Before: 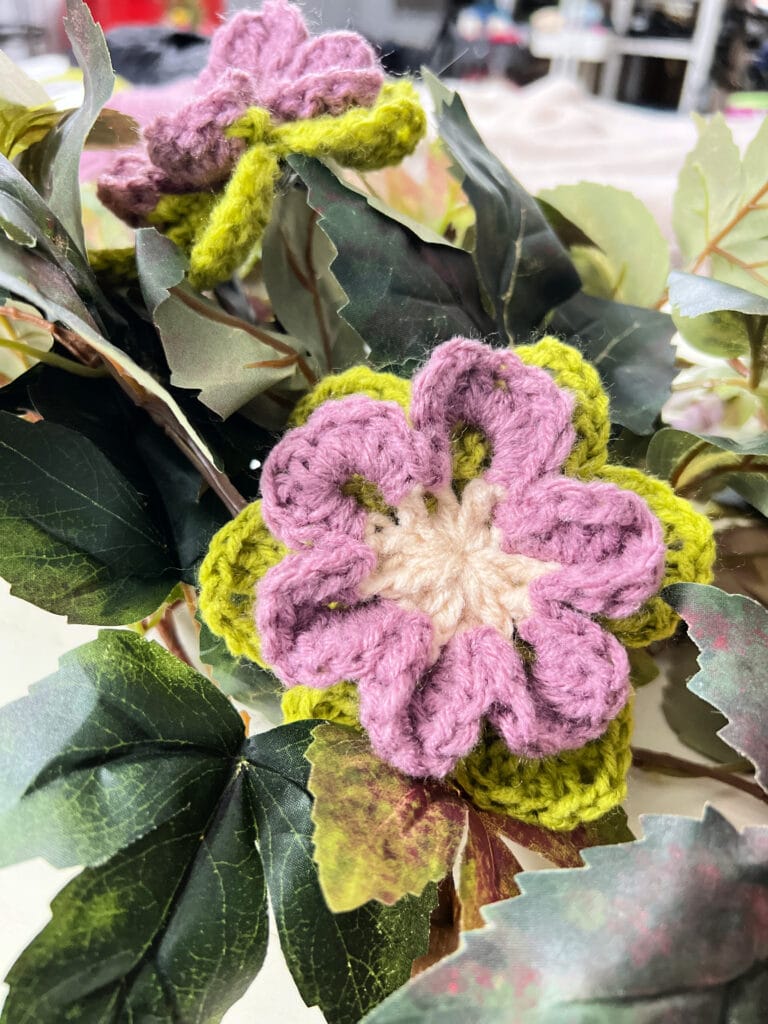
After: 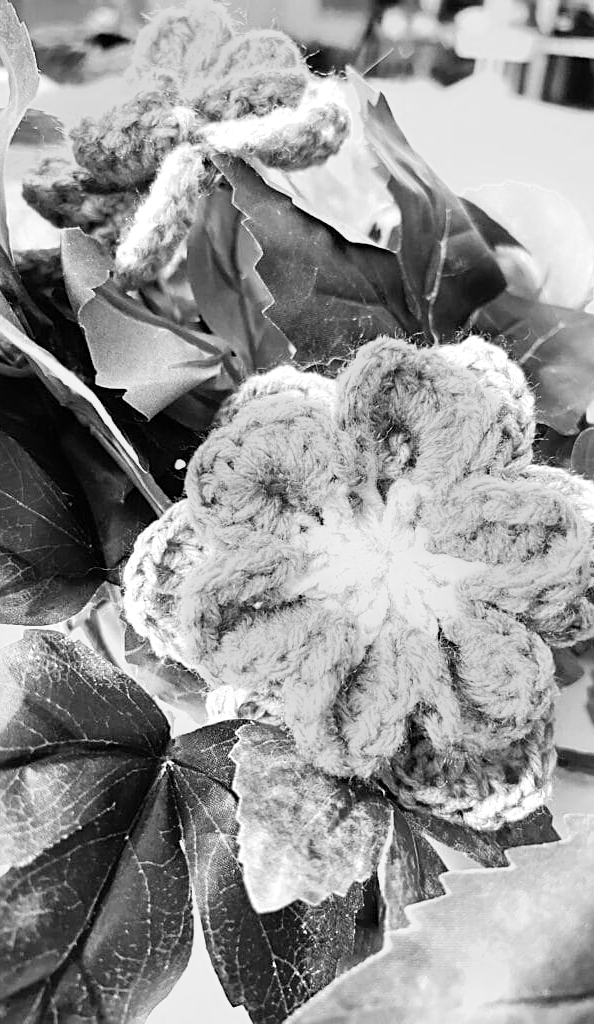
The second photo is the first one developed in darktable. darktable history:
sharpen: on, module defaults
monochrome: a -71.75, b 75.82
tone curve: curves: ch0 [(0, 0) (0.55, 0.716) (0.841, 0.969)]
crop: left 9.88%, right 12.664%
